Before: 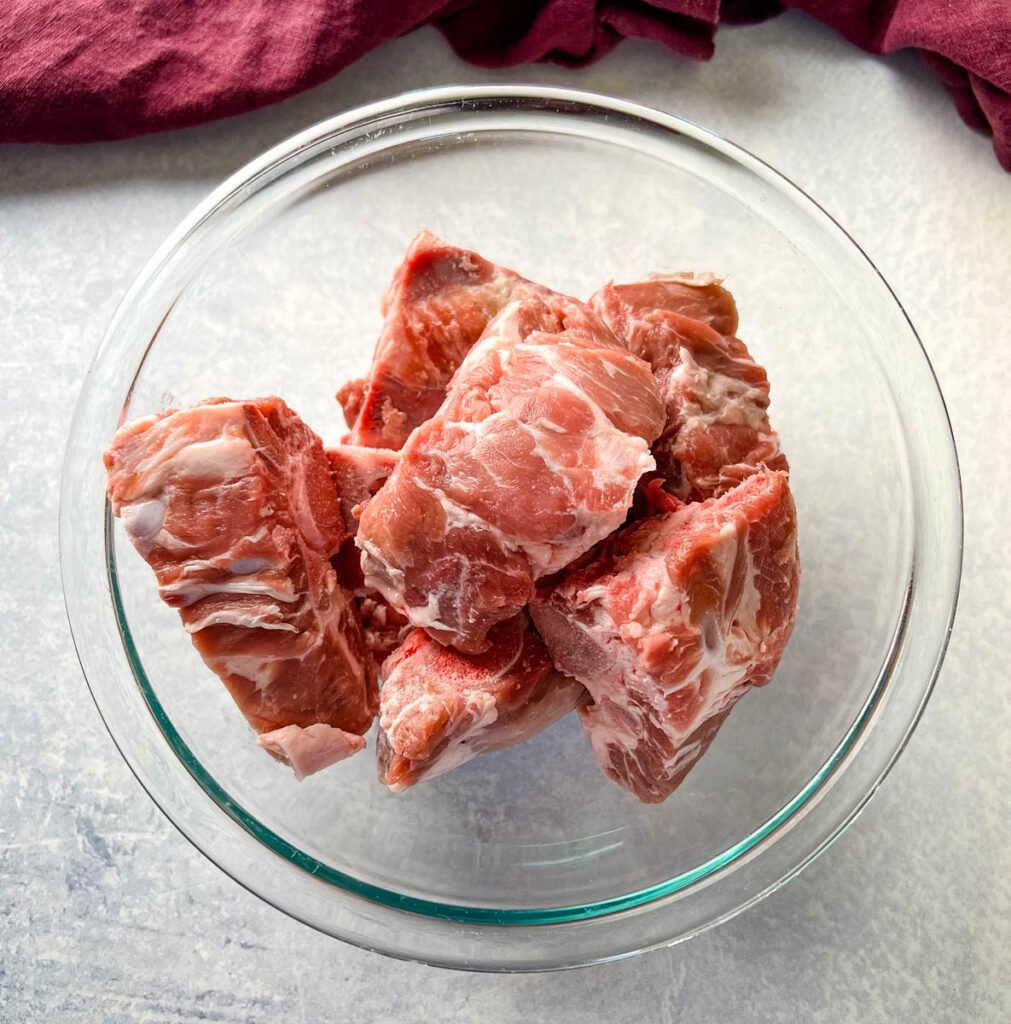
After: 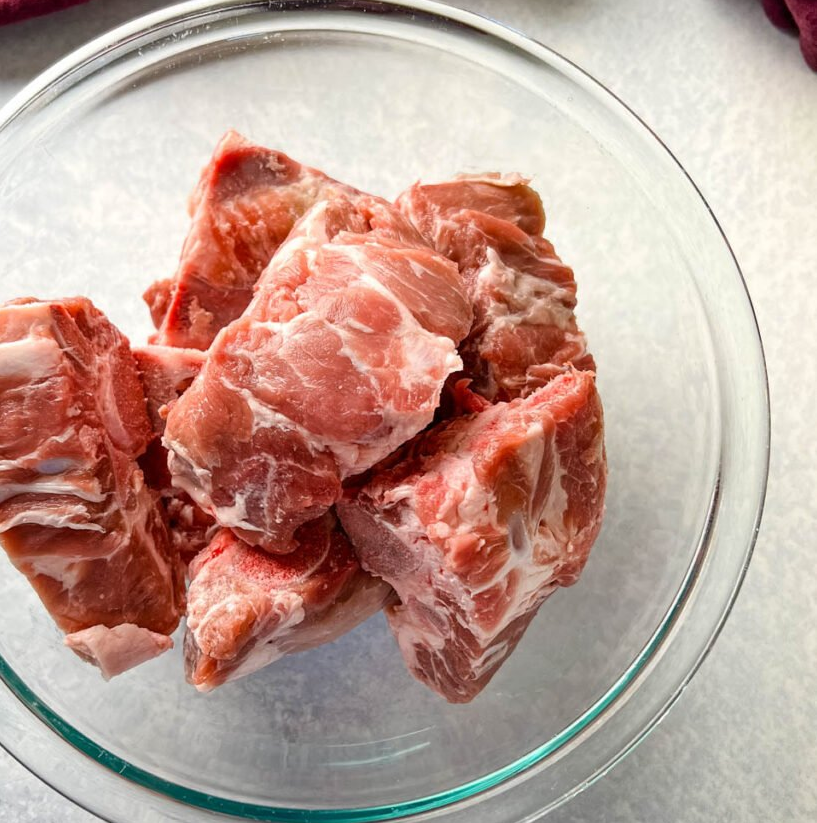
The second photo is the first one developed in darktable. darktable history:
crop: left 19.157%, top 9.845%, right 0.001%, bottom 9.762%
